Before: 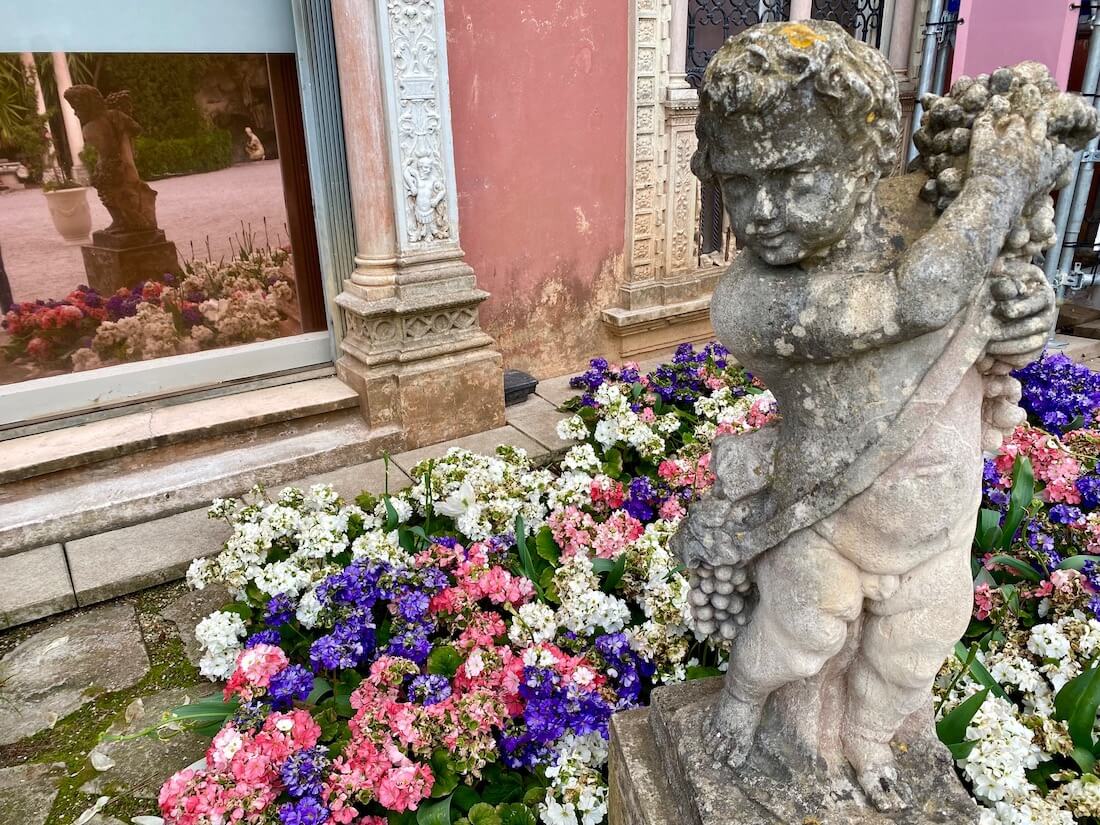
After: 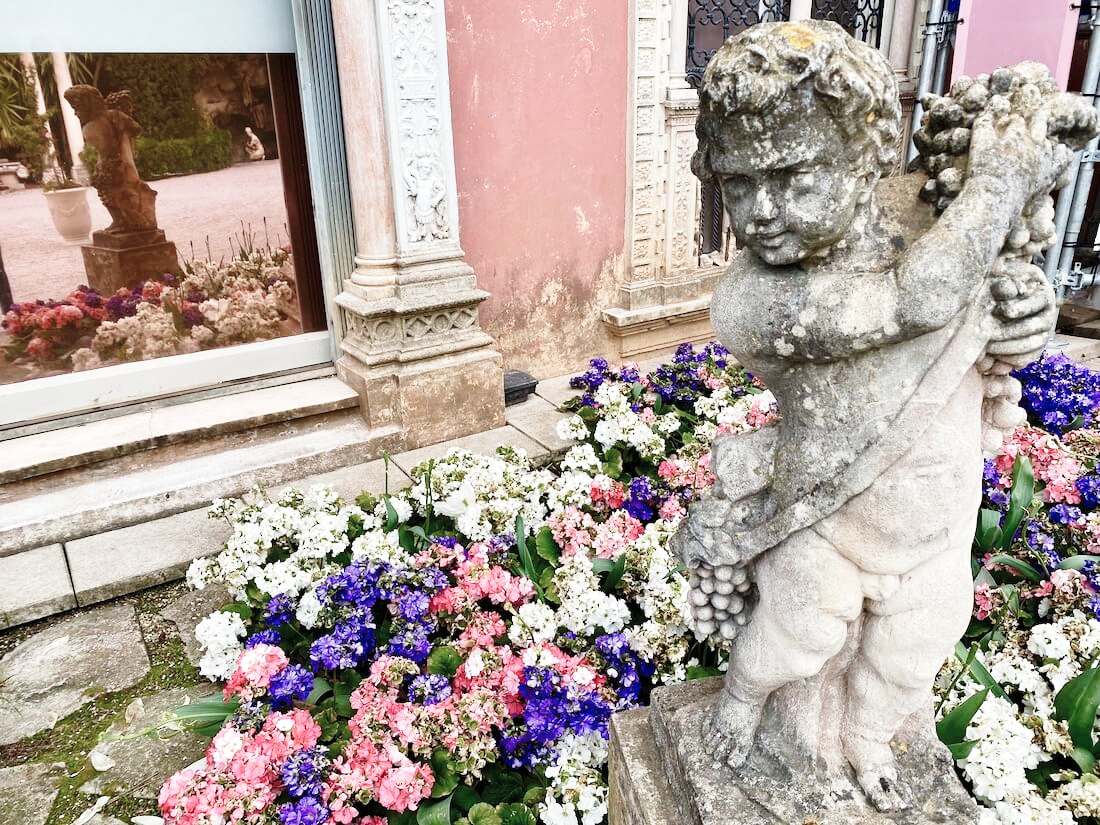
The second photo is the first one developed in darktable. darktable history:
base curve: curves: ch0 [(0, 0) (0.028, 0.03) (0.121, 0.232) (0.46, 0.748) (0.859, 0.968) (1, 1)], preserve colors none
color balance: input saturation 100.43%, contrast fulcrum 14.22%, output saturation 70.41%
